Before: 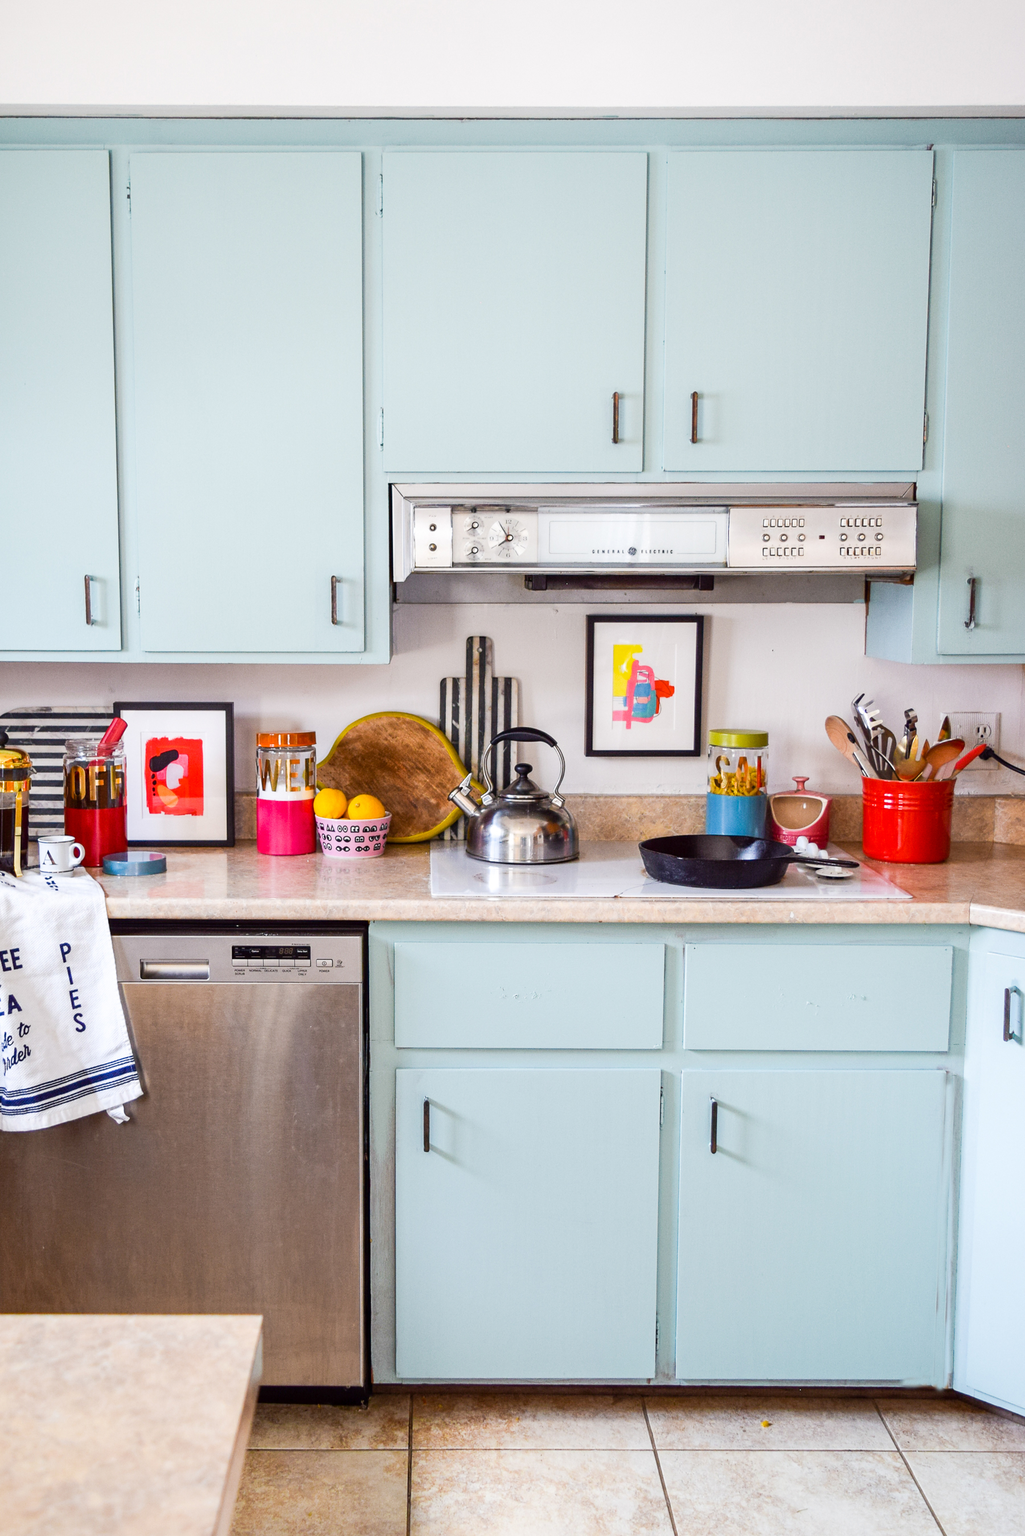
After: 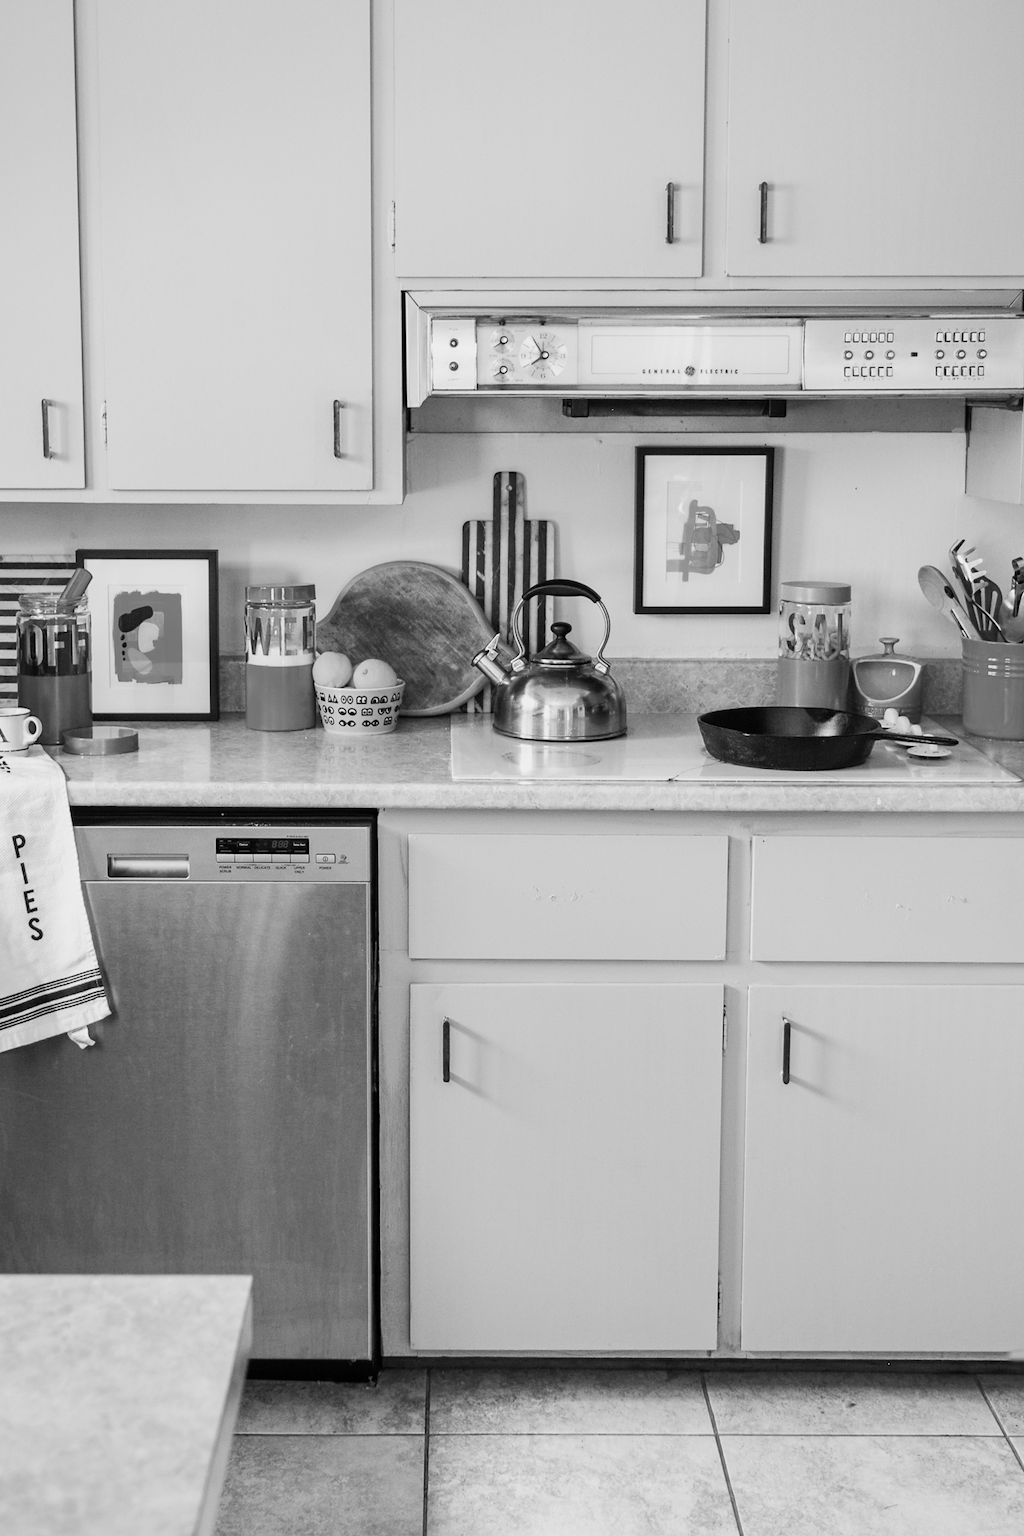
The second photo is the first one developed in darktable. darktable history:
crop and rotate: left 4.842%, top 15.51%, right 10.668%
monochrome: a -71.75, b 75.82
